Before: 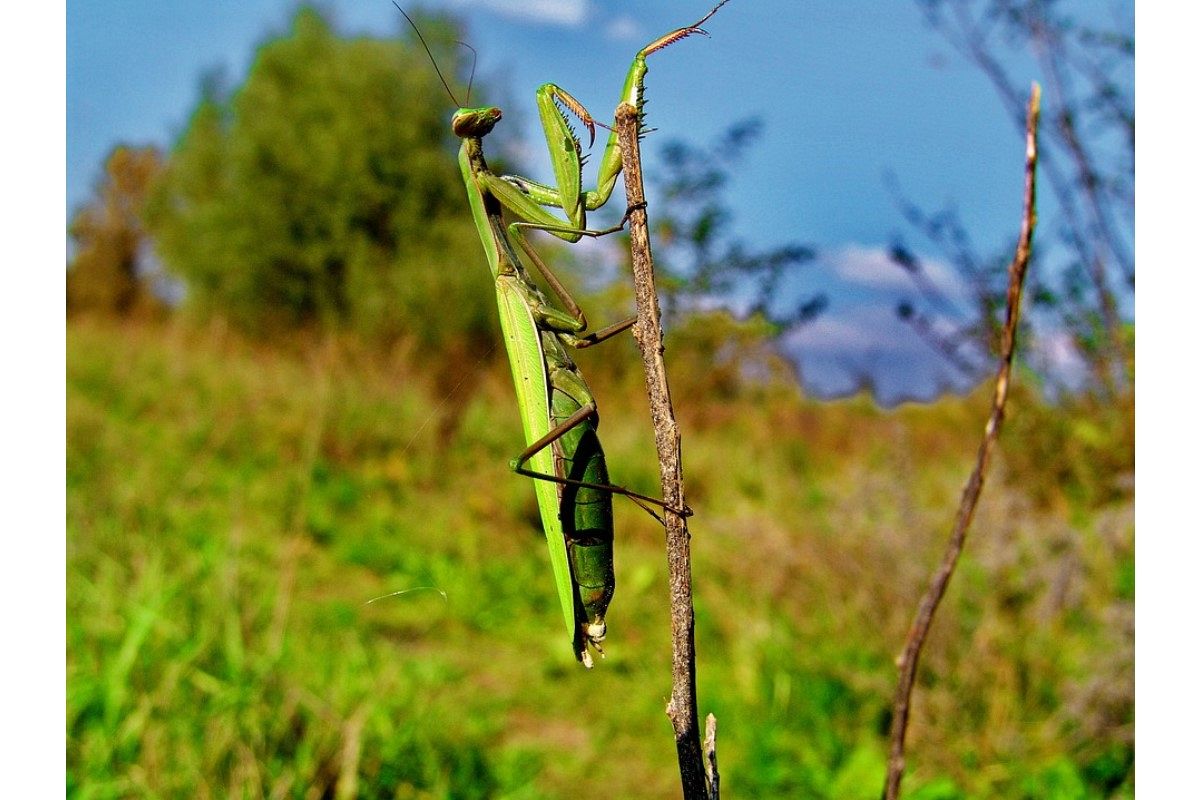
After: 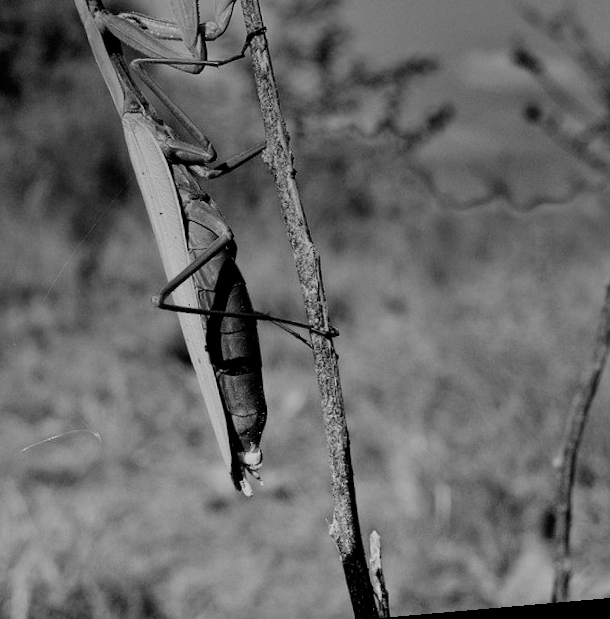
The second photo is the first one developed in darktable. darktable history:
crop: left 31.379%, top 24.658%, right 20.326%, bottom 6.628%
rotate and perspective: rotation -4.98°, automatic cropping off
monochrome: on, module defaults
graduated density: hue 238.83°, saturation 50%
filmic rgb: black relative exposure -7.65 EV, white relative exposure 4.56 EV, hardness 3.61
color correction: highlights a* 7.34, highlights b* 4.37
